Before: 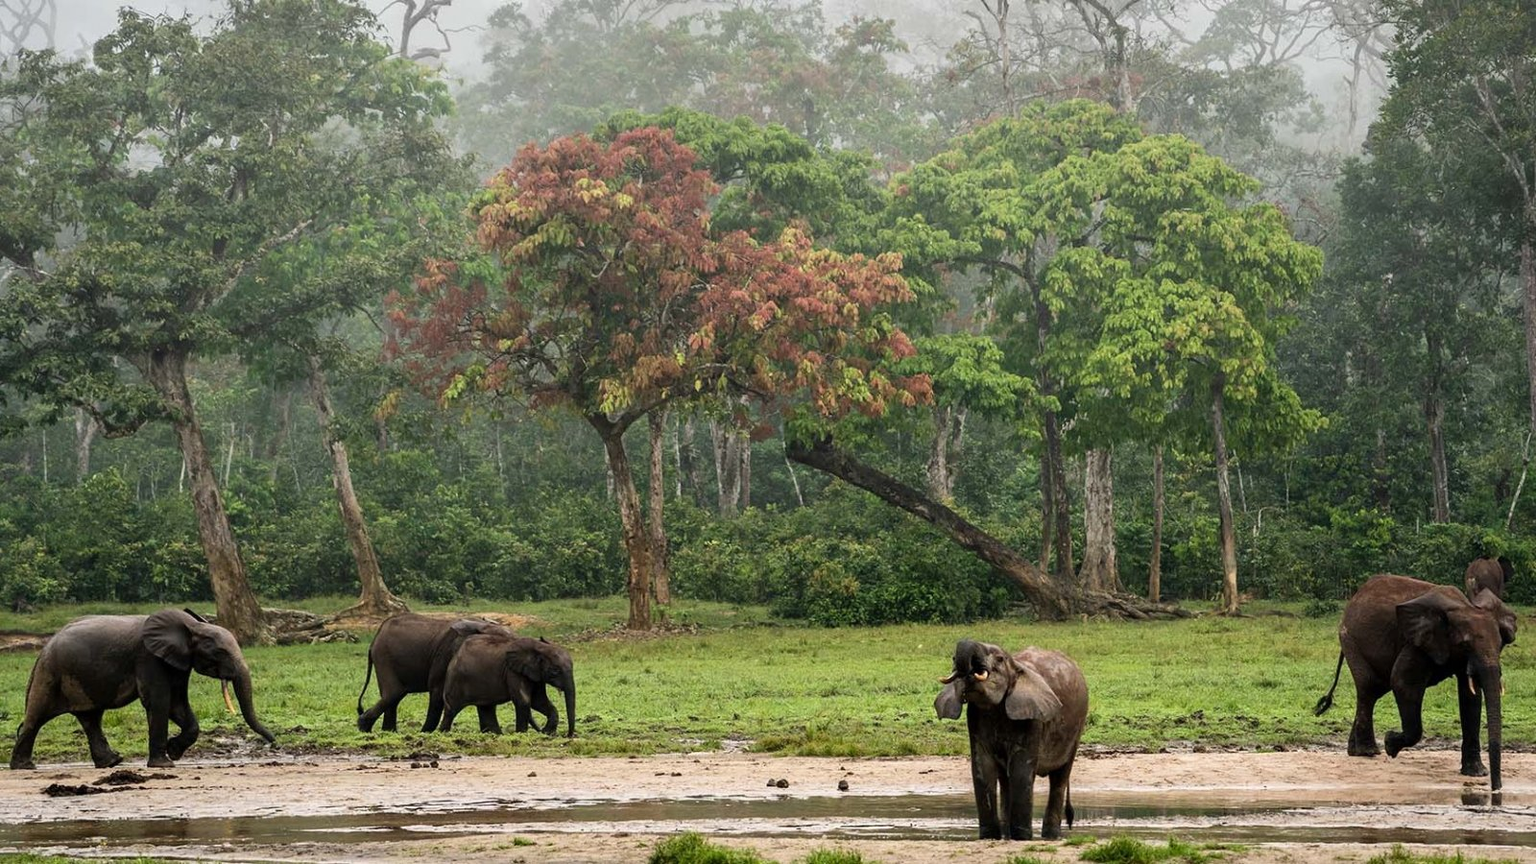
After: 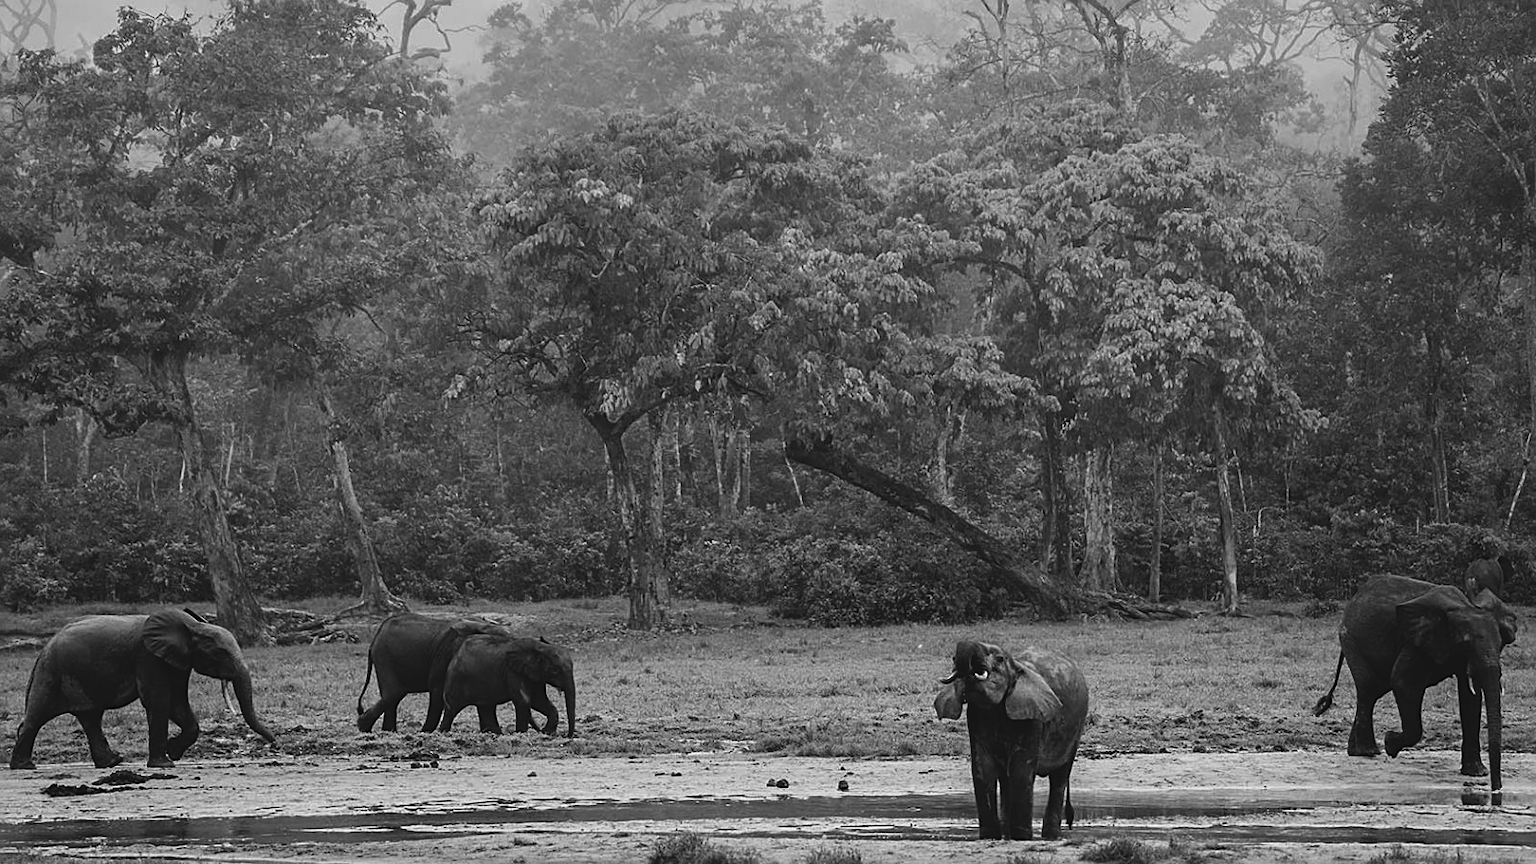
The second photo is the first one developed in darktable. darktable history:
white balance: red 0.98, blue 1.034
exposure: black level correction -0.014, exposure -0.193 EV, compensate highlight preservation false
monochrome: a 30.25, b 92.03
sharpen: on, module defaults
contrast brightness saturation: brightness -0.09
